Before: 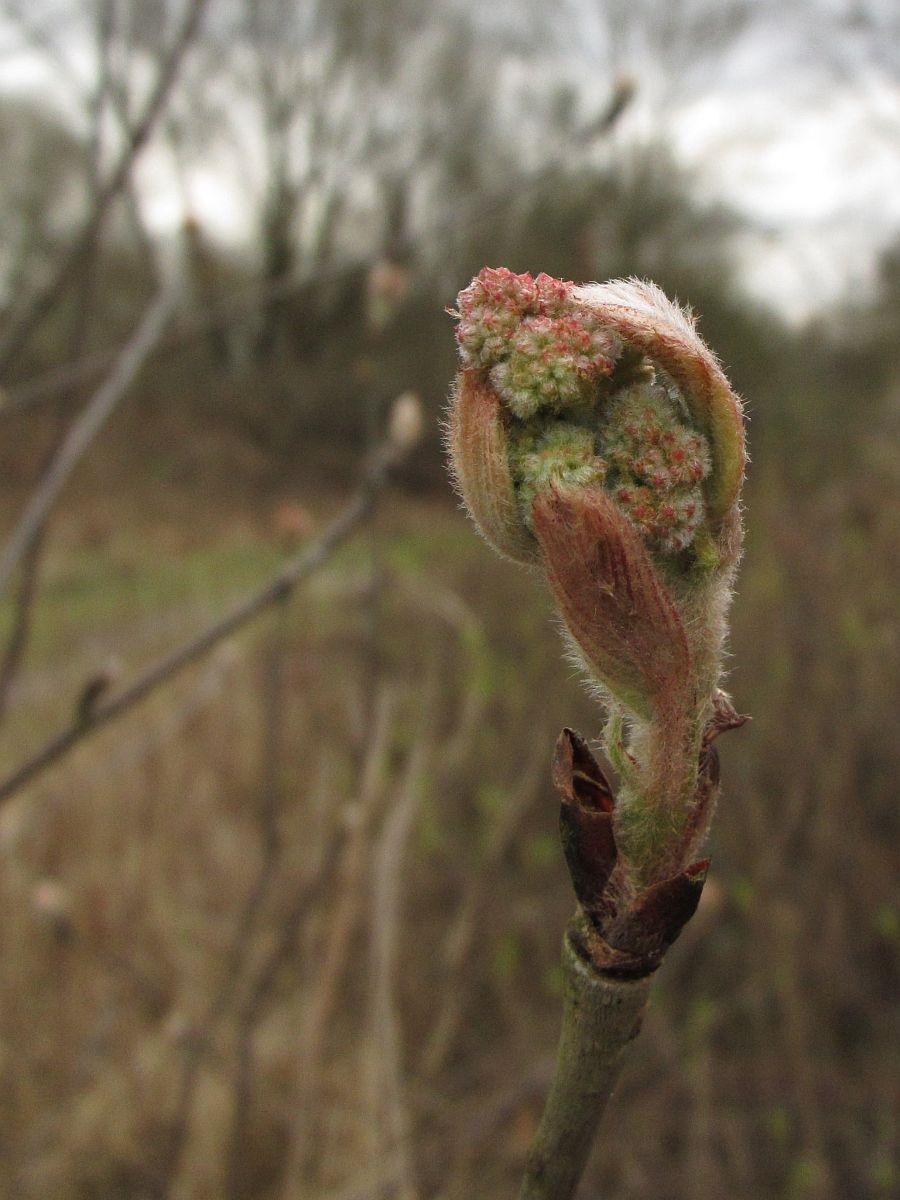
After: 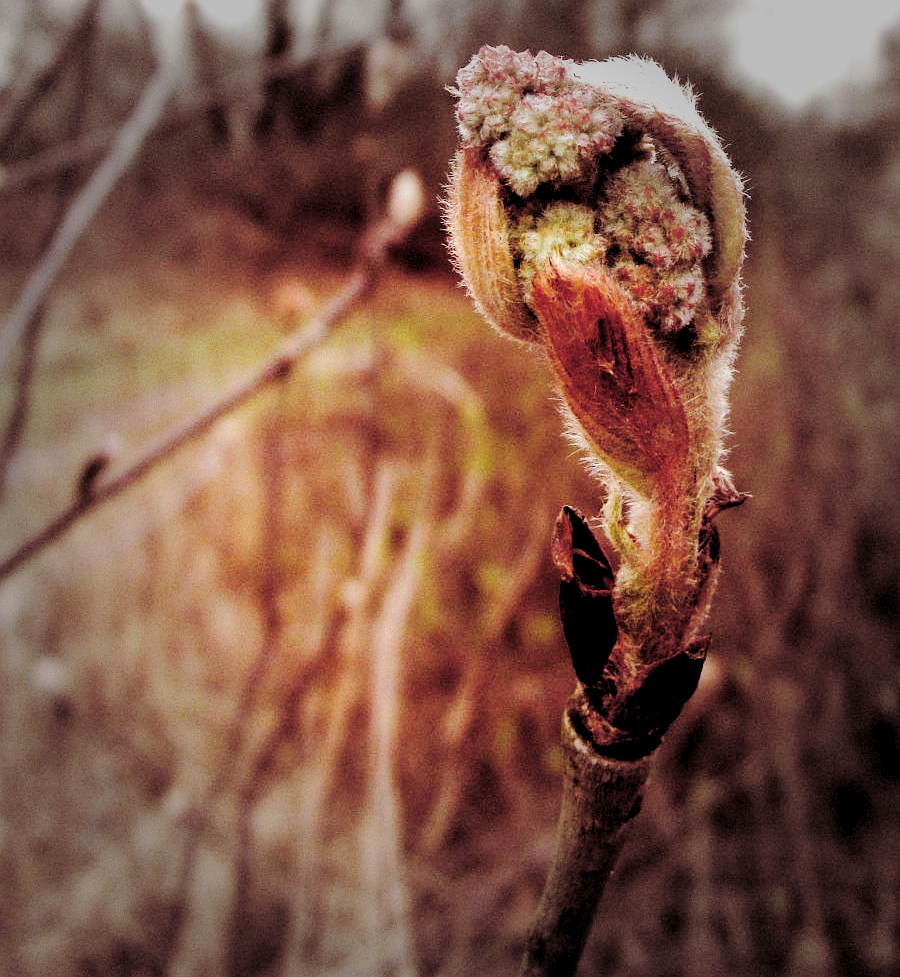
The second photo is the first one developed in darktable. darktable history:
crop and rotate: top 18.507%
color correction: saturation 0.98
vignetting: fall-off start 48.41%, automatic ratio true, width/height ratio 1.29, unbound false
base curve: curves: ch0 [(0, 0) (0.036, 0.01) (0.123, 0.254) (0.258, 0.504) (0.507, 0.748) (1, 1)], preserve colors none
color calibration: illuminant as shot in camera, x 0.358, y 0.373, temperature 4628.91 K
levels: levels [0.055, 0.477, 0.9]
rgb levels: mode RGB, independent channels, levels [[0, 0.474, 1], [0, 0.5, 1], [0, 0.5, 1]]
split-toning: shadows › hue 360°
